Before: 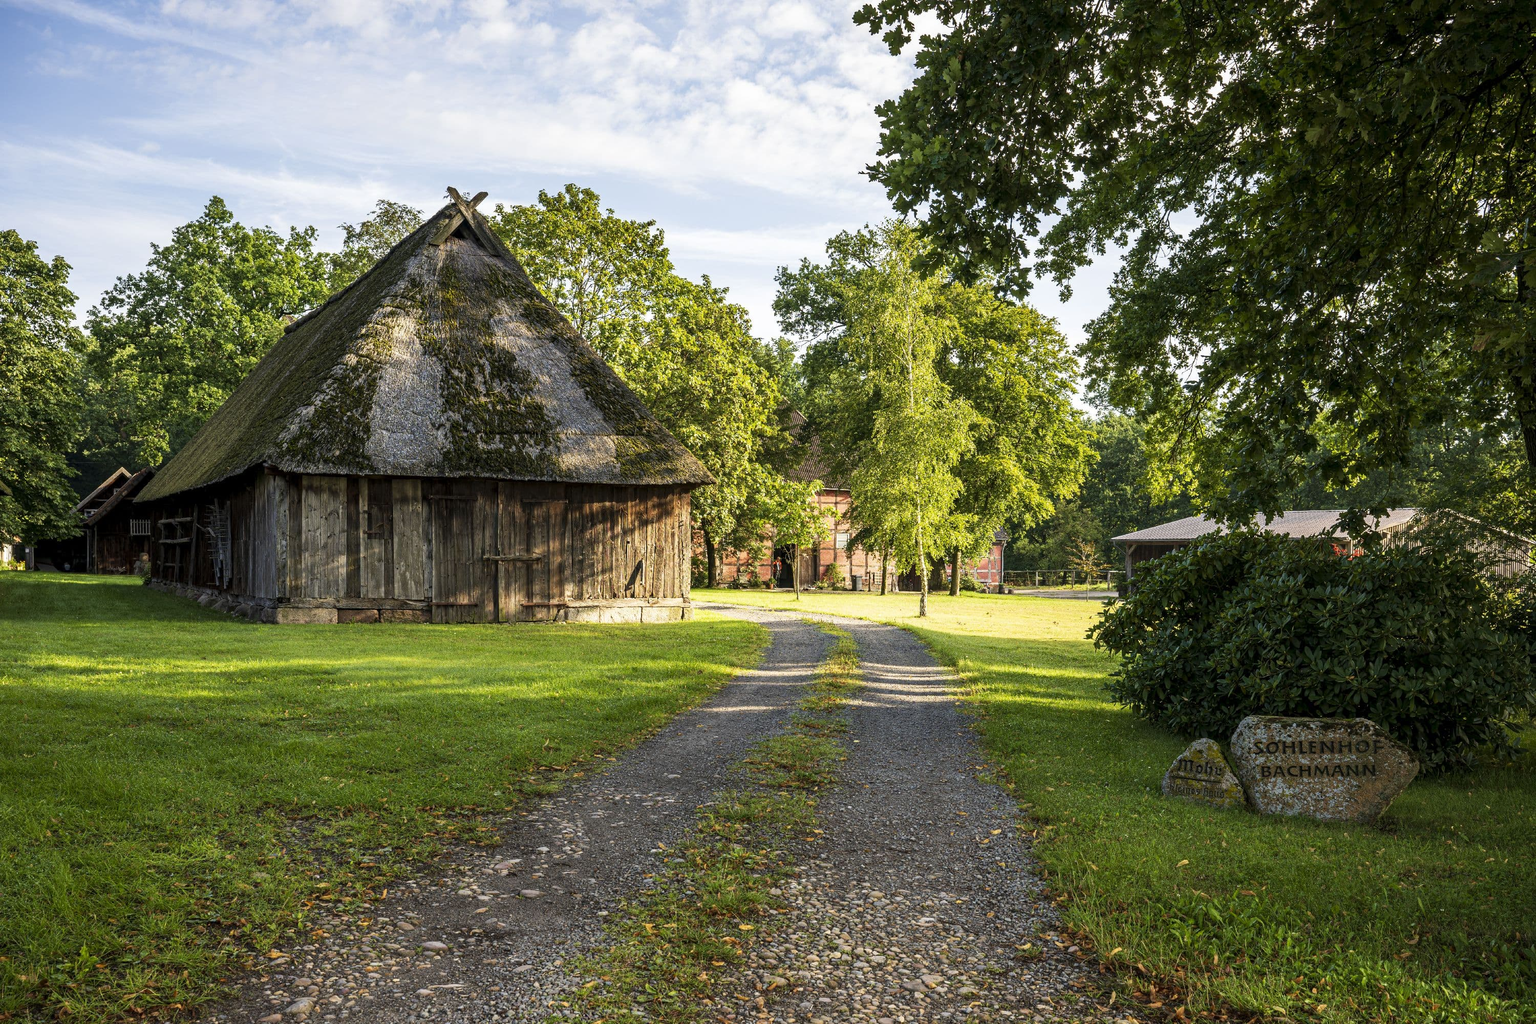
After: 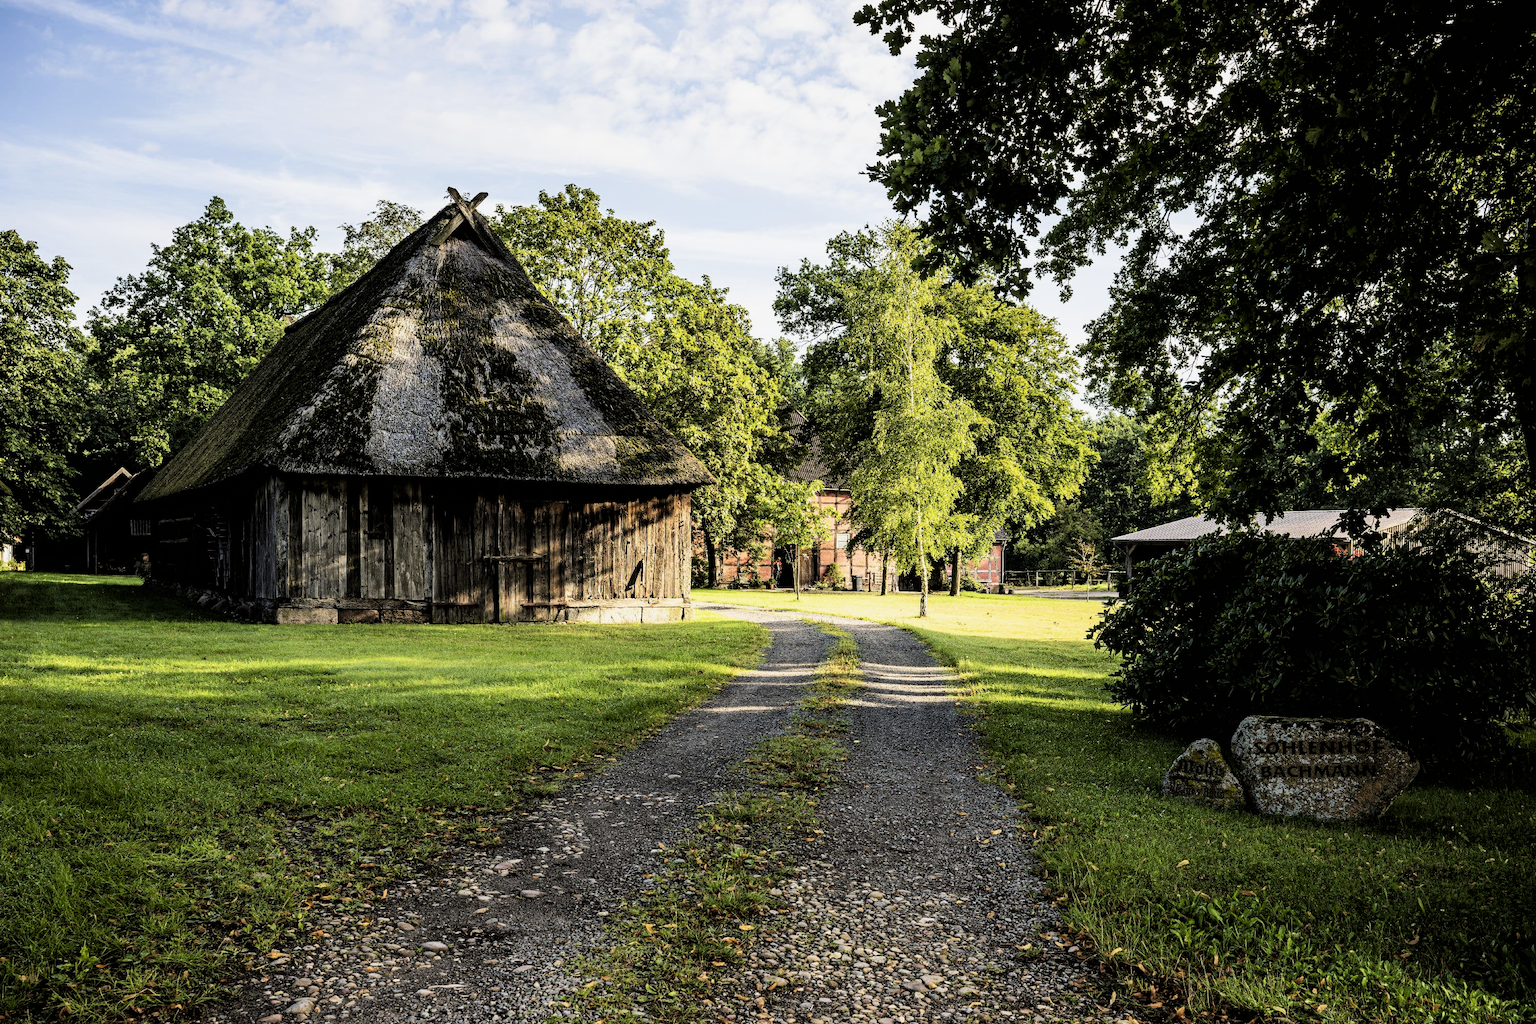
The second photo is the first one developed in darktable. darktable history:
filmic rgb: black relative exposure -3.97 EV, white relative exposure 2.99 EV, hardness 2.99, contrast 1.502
